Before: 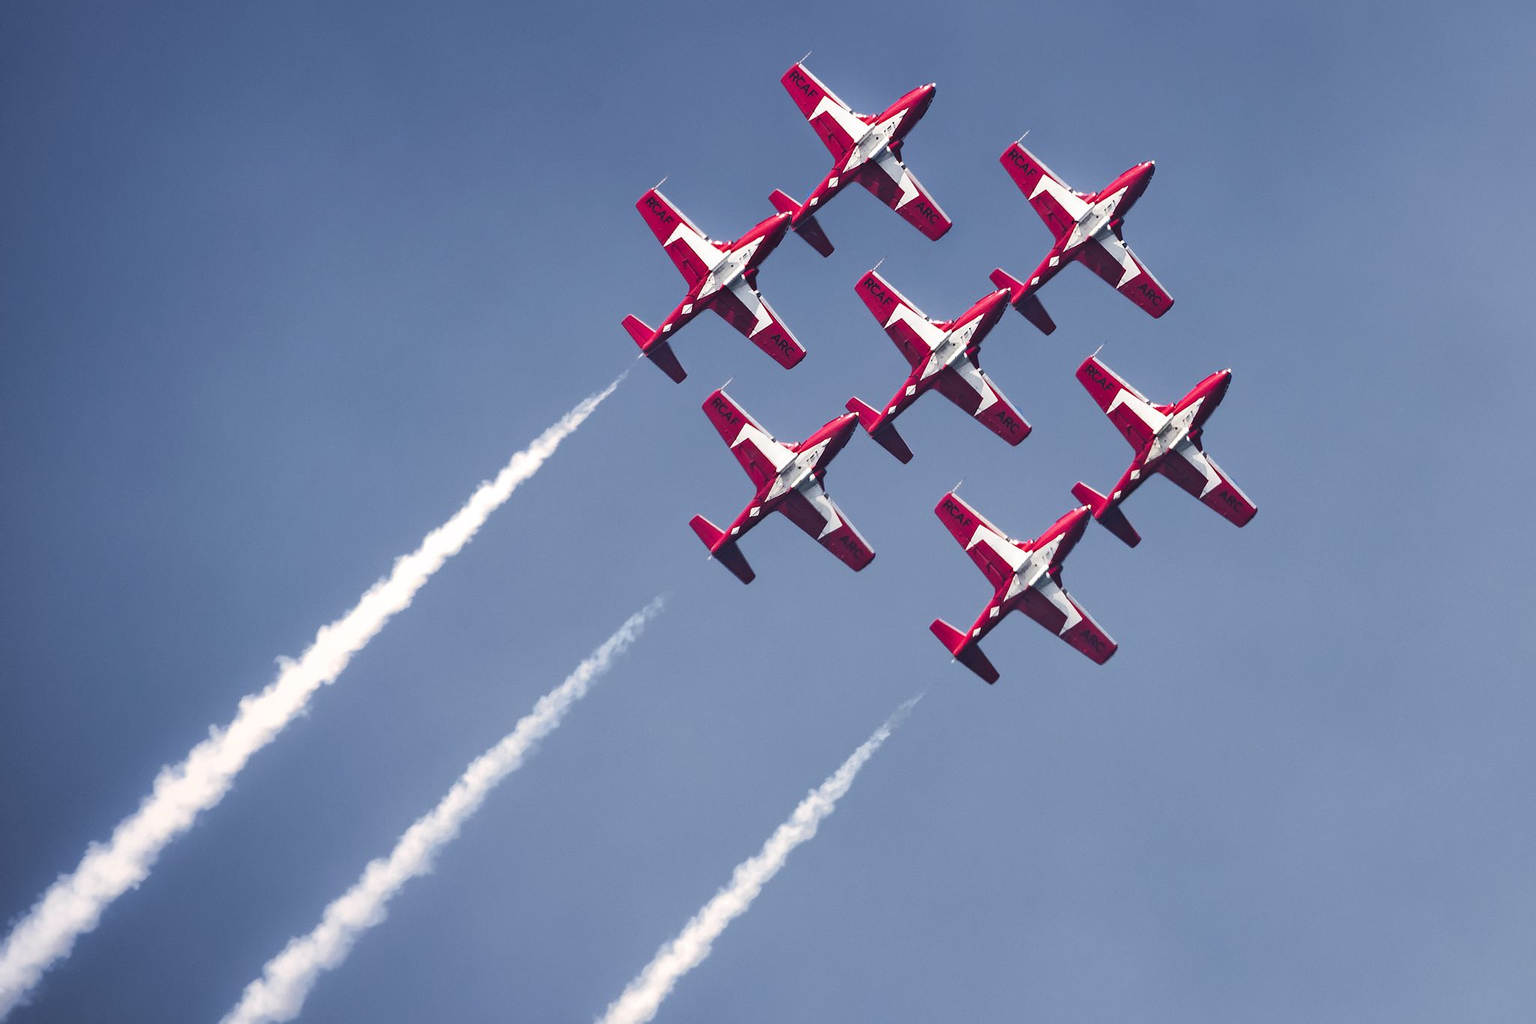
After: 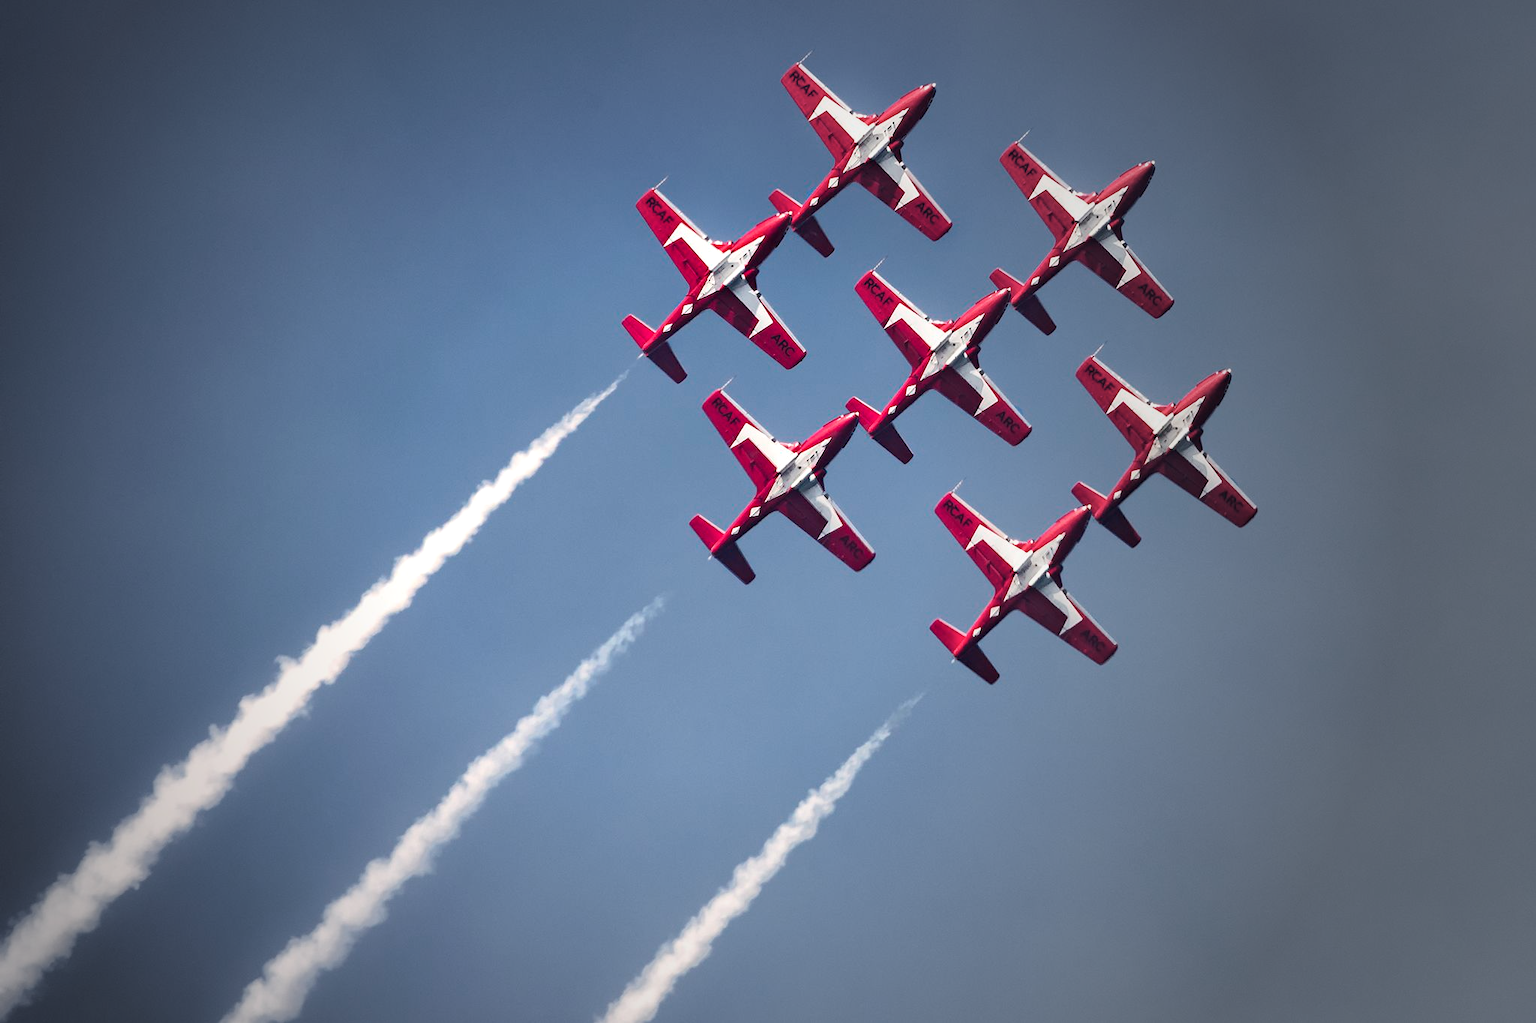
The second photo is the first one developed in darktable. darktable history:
vignetting: fall-off start 33.76%, fall-off radius 64.94%, brightness -0.575, center (-0.12, -0.002), width/height ratio 0.959
contrast equalizer: octaves 7, y [[0.6 ×6], [0.55 ×6], [0 ×6], [0 ×6], [0 ×6]], mix 0.15
